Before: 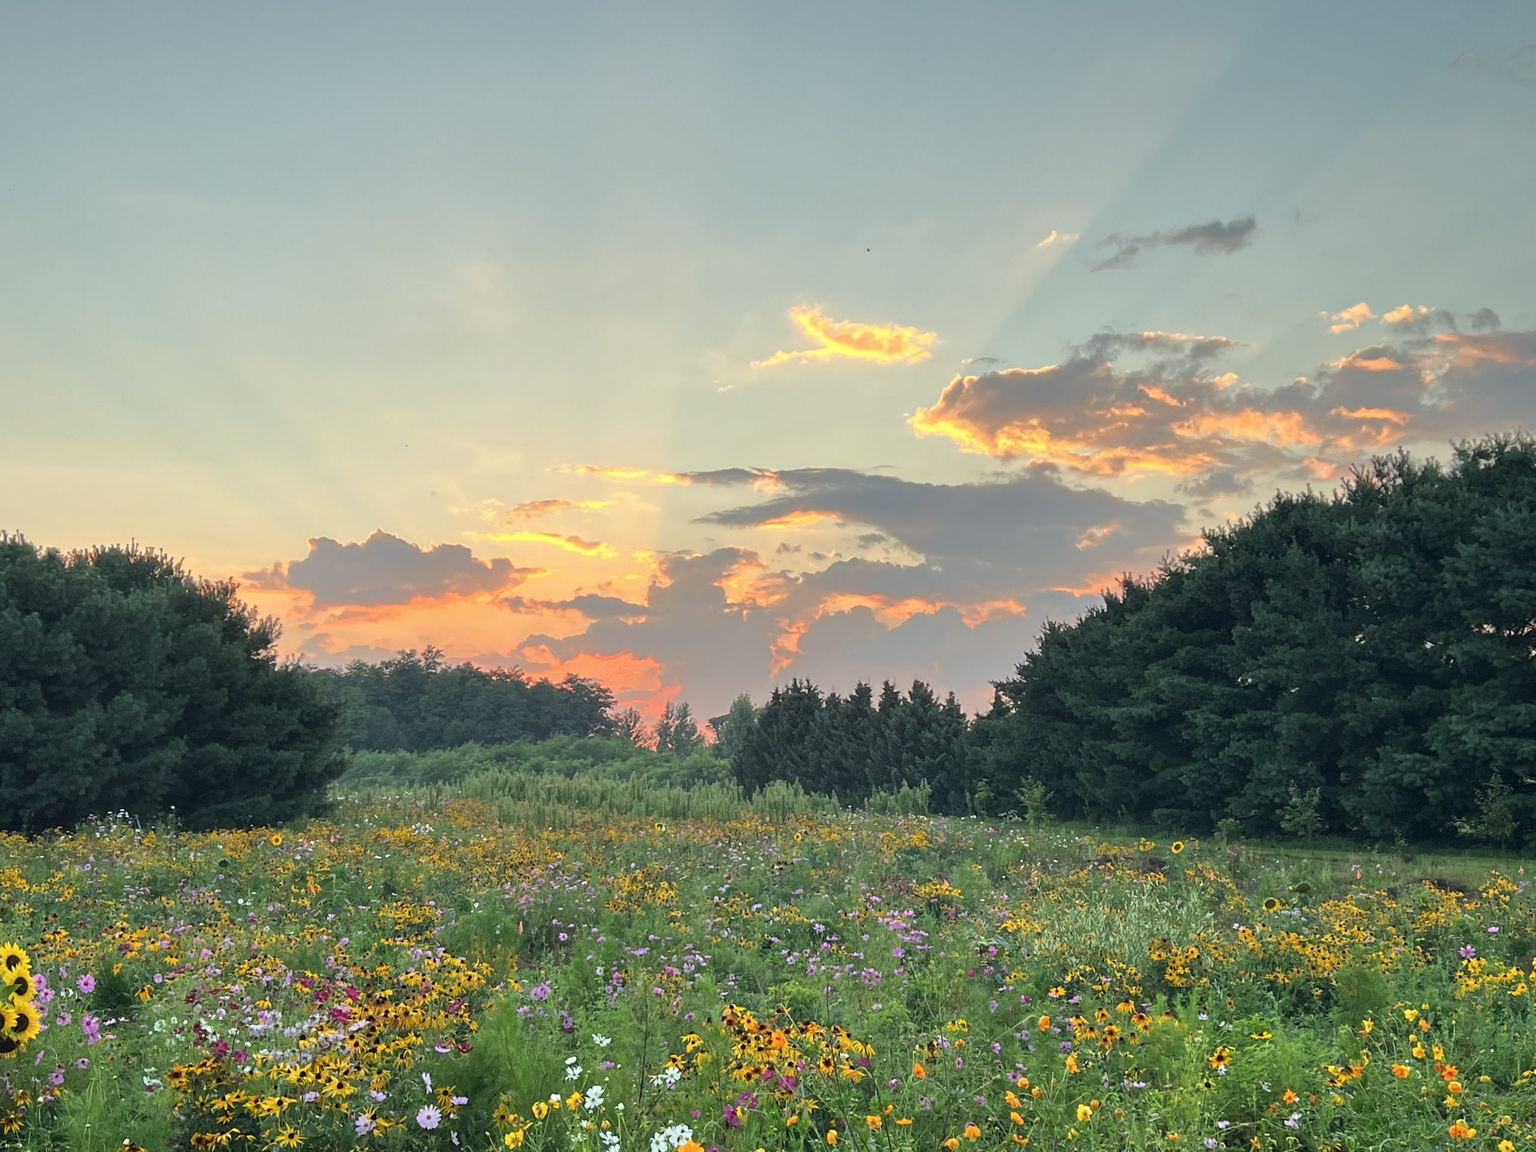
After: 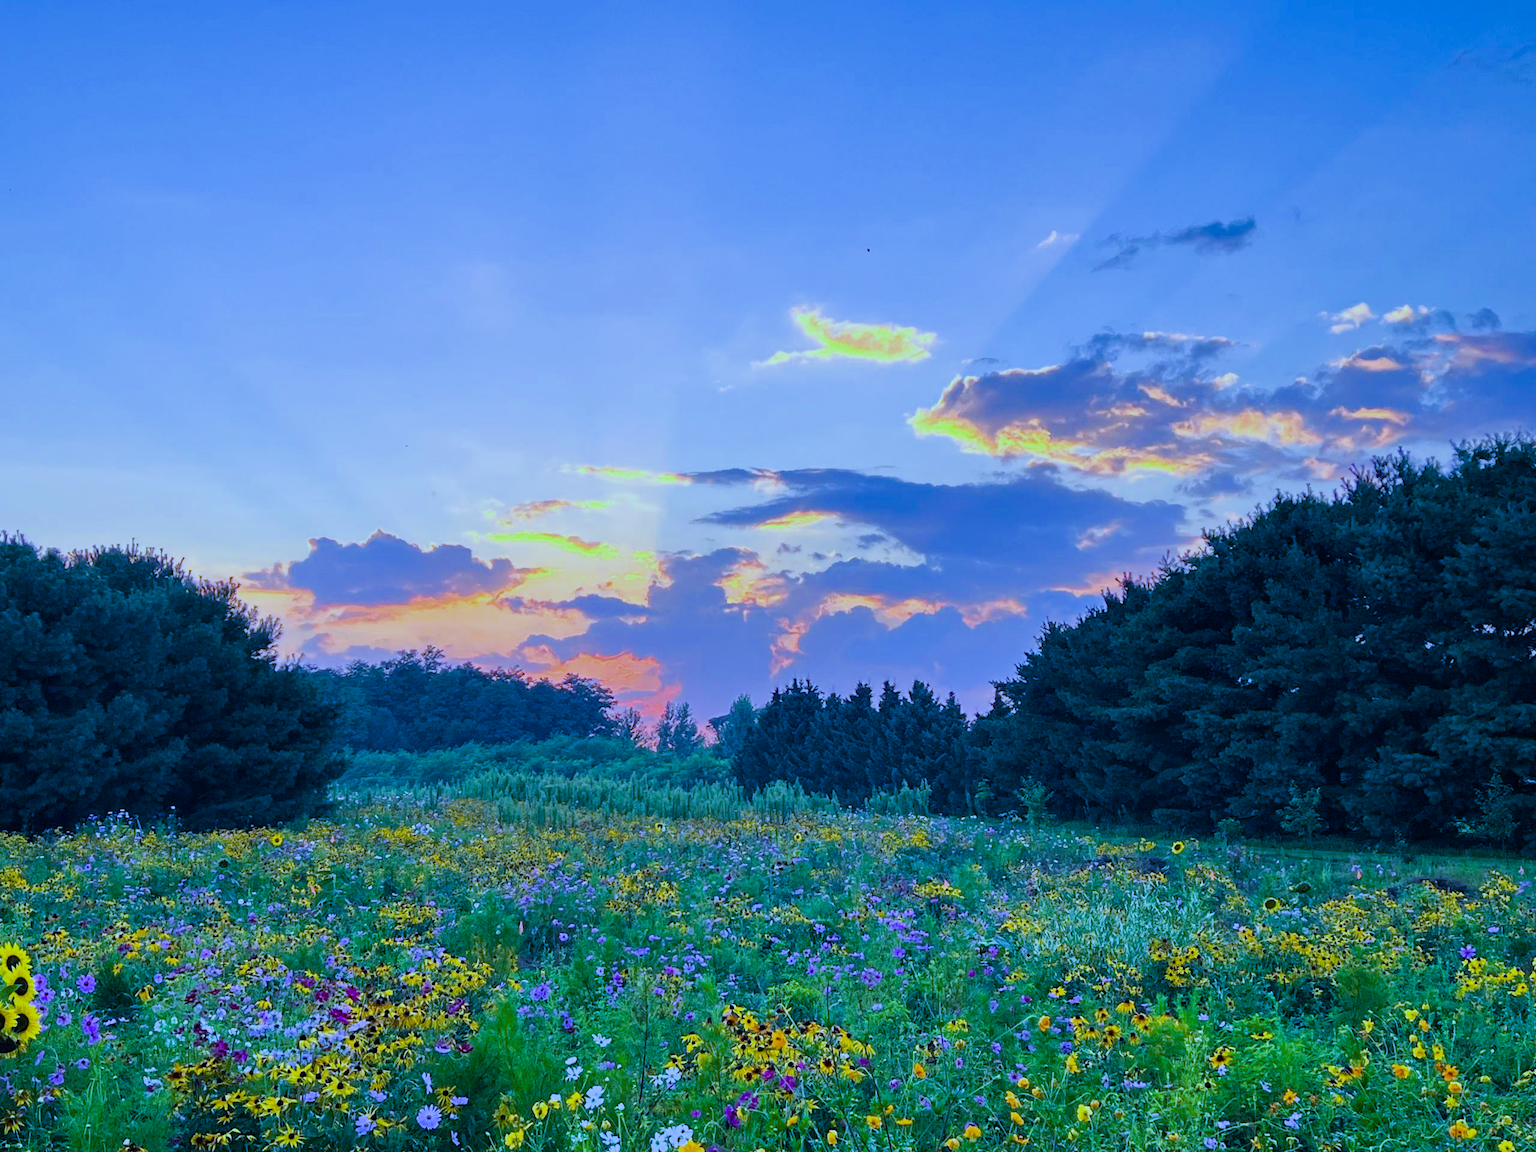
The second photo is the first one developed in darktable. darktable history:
filmic rgb: black relative exposure -16 EV, white relative exposure 4.97 EV, hardness 6.25
white balance: red 0.766, blue 1.537
haze removal: strength 0.29, distance 0.25, compatibility mode true, adaptive false
color balance rgb: linear chroma grading › global chroma 9%, perceptual saturation grading › global saturation 36%, perceptual saturation grading › shadows 35%, perceptual brilliance grading › global brilliance 15%, perceptual brilliance grading › shadows -35%, global vibrance 15%
